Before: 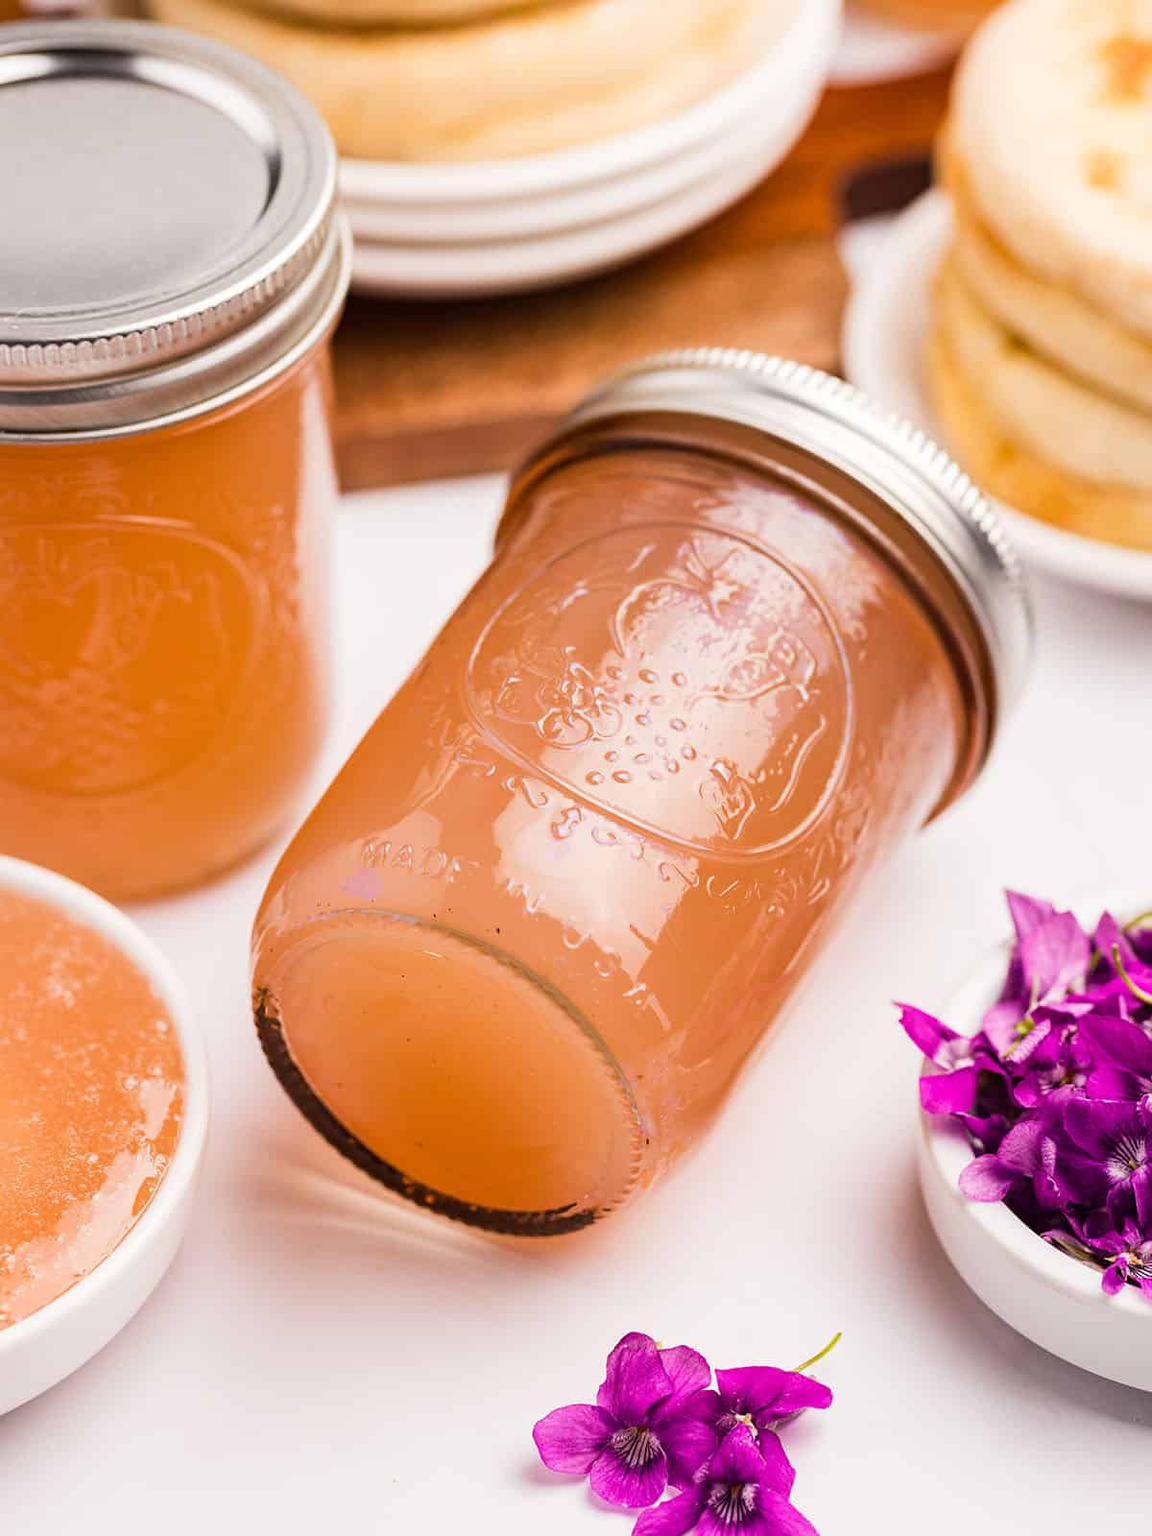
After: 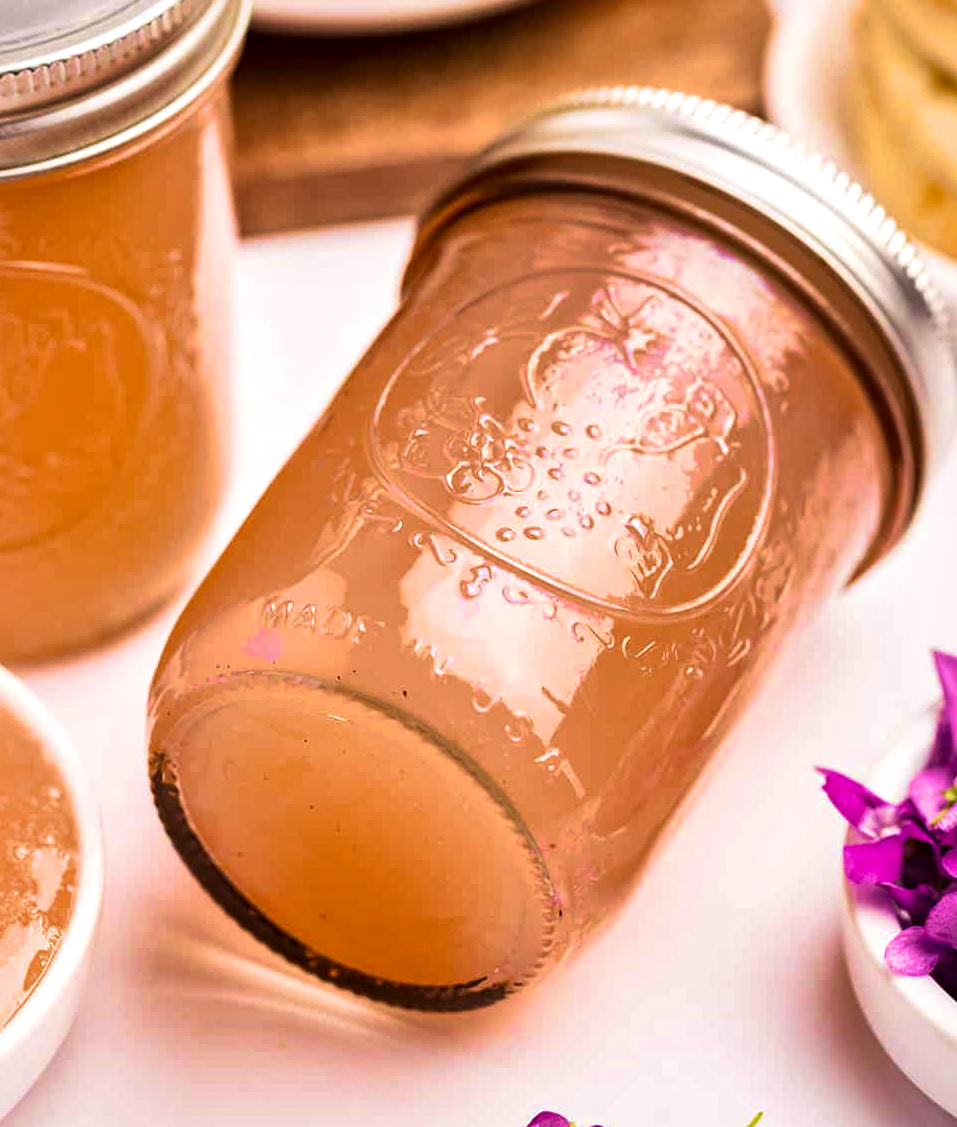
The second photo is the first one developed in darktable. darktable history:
crop: left 9.575%, top 17.252%, right 10.625%, bottom 12.297%
local contrast: mode bilateral grid, contrast 21, coarseness 50, detail 171%, midtone range 0.2
velvia: strength 74.91%
